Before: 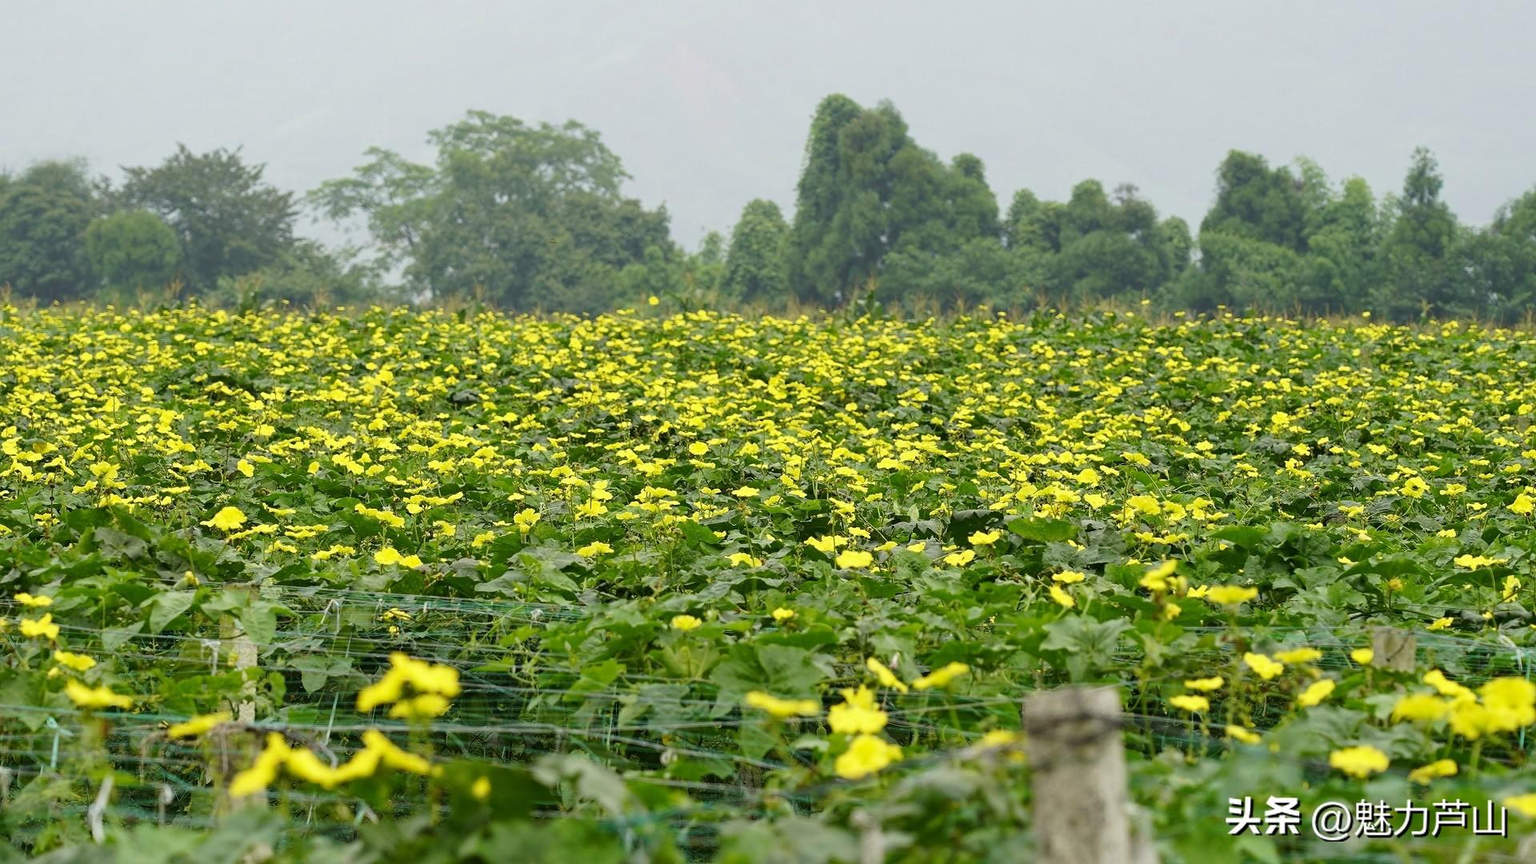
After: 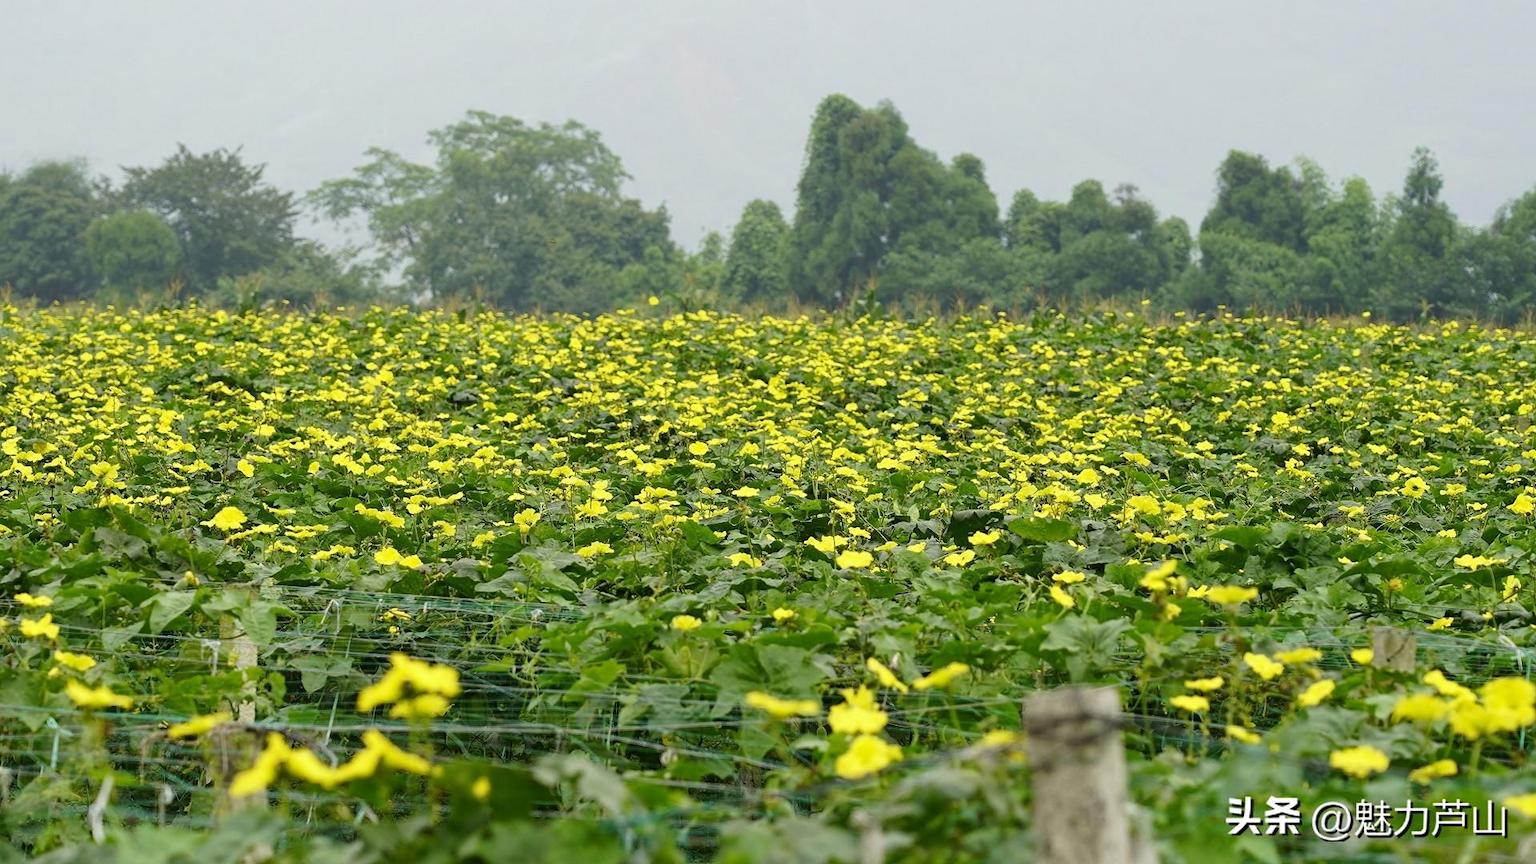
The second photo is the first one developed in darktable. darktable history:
color correction: highlights b* 0.041
